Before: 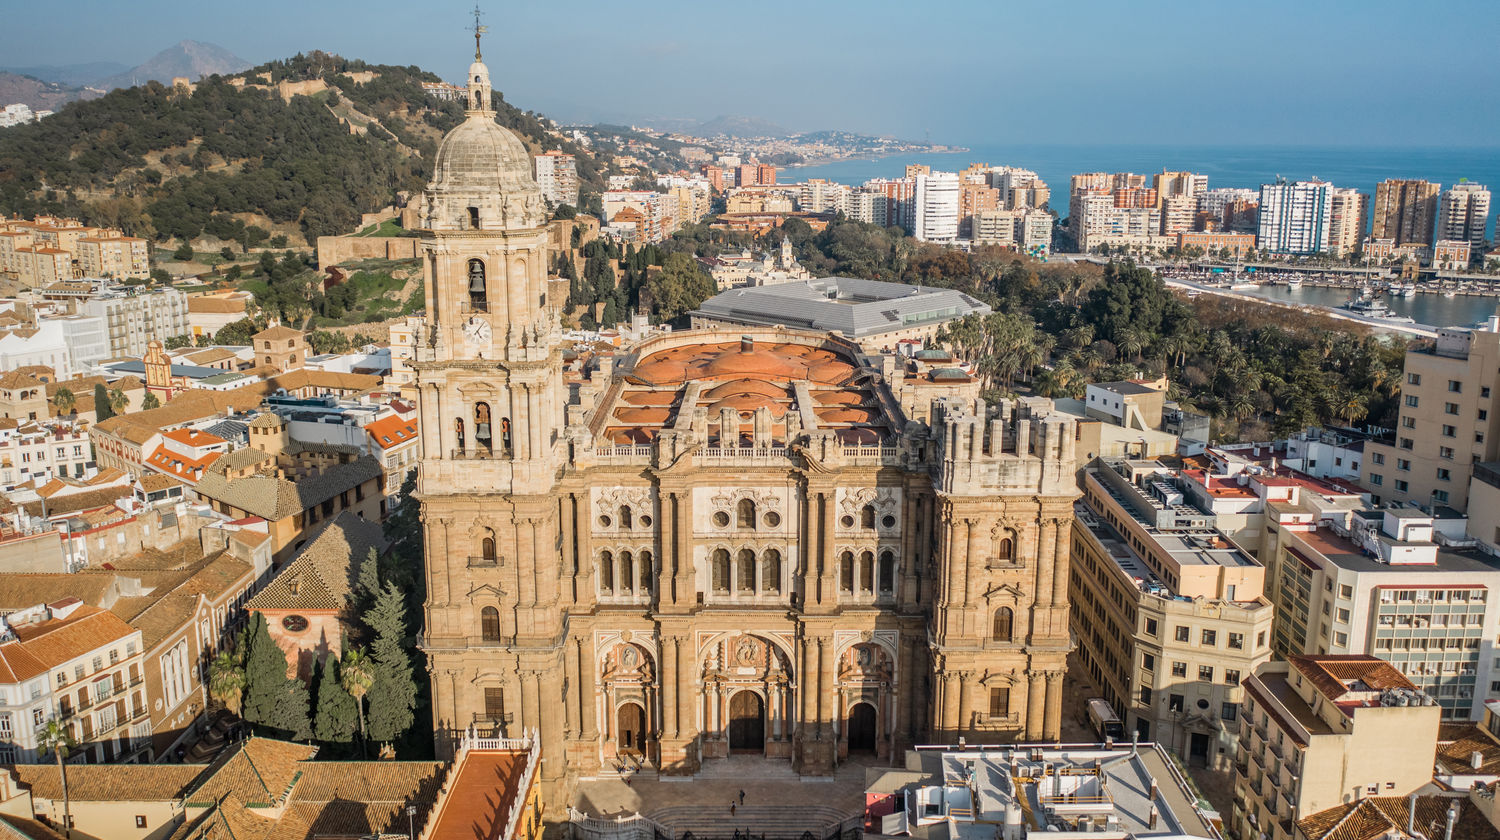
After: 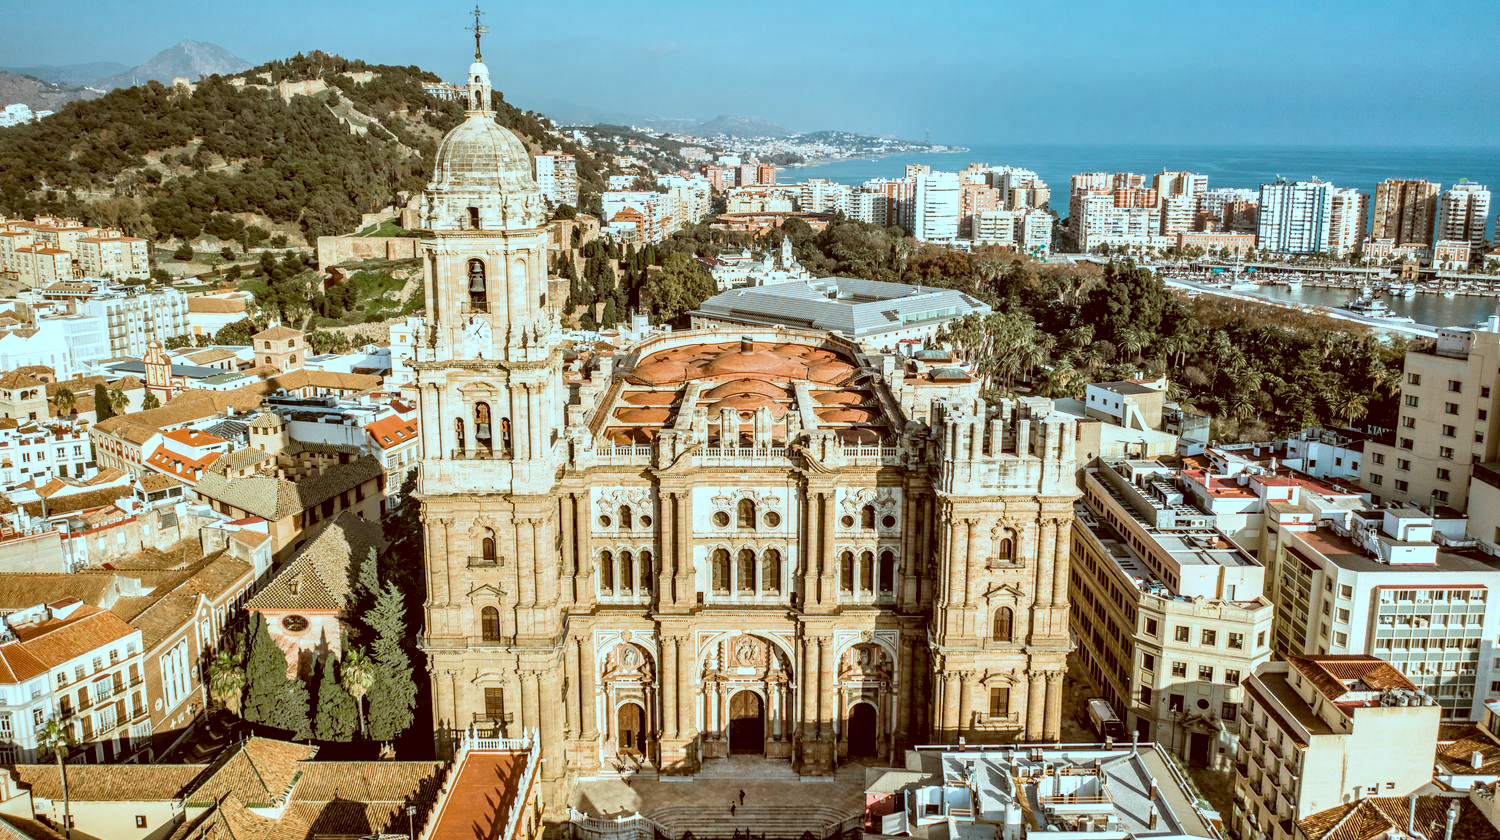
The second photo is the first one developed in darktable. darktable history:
shadows and highlights: shadows 43.71, white point adjustment -1.46, soften with gaussian
color correction: highlights a* -14.62, highlights b* -16.22, shadows a* 10.12, shadows b* 29.4
local contrast: detail 130%
exposure: black level correction 0.001, exposure 0.5 EV, compensate exposure bias true, compensate highlight preservation false
filmic rgb: black relative exposure -4.93 EV, white relative exposure 2.84 EV, hardness 3.72
